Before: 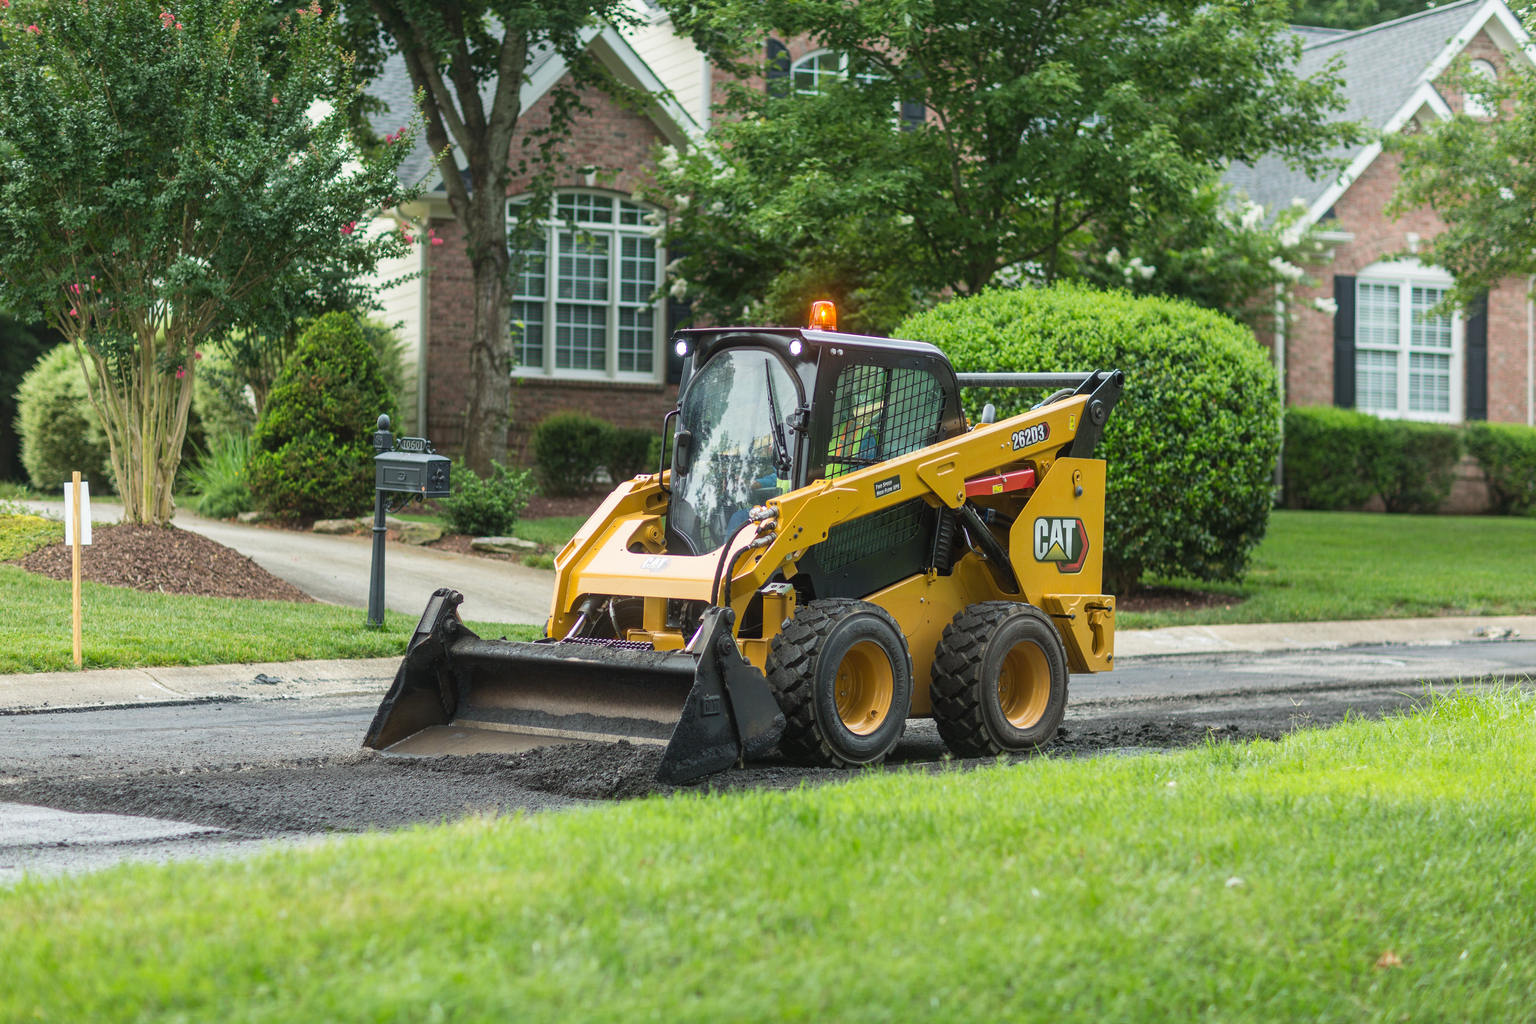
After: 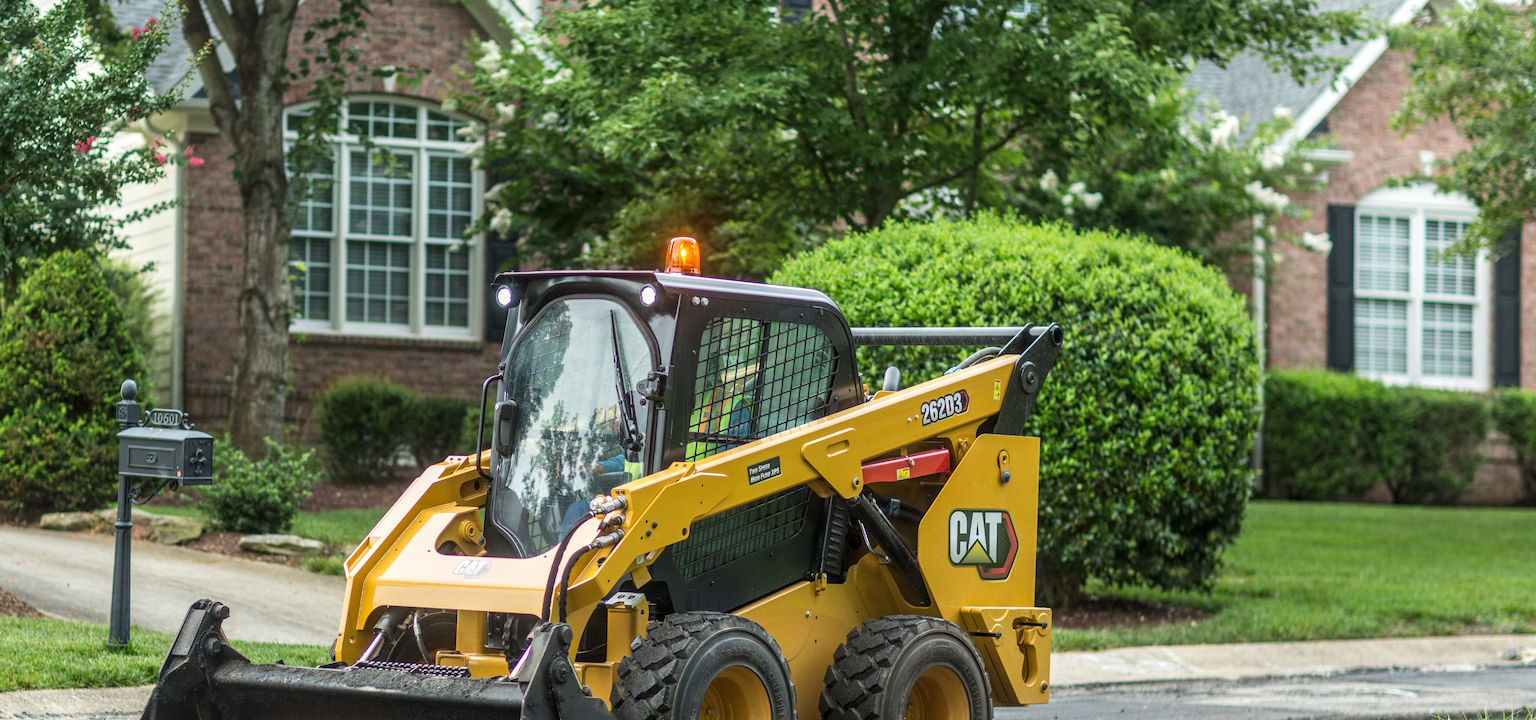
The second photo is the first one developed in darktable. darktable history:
crop: left 18.343%, top 11.092%, right 2.351%, bottom 33.104%
local contrast: detail 130%
